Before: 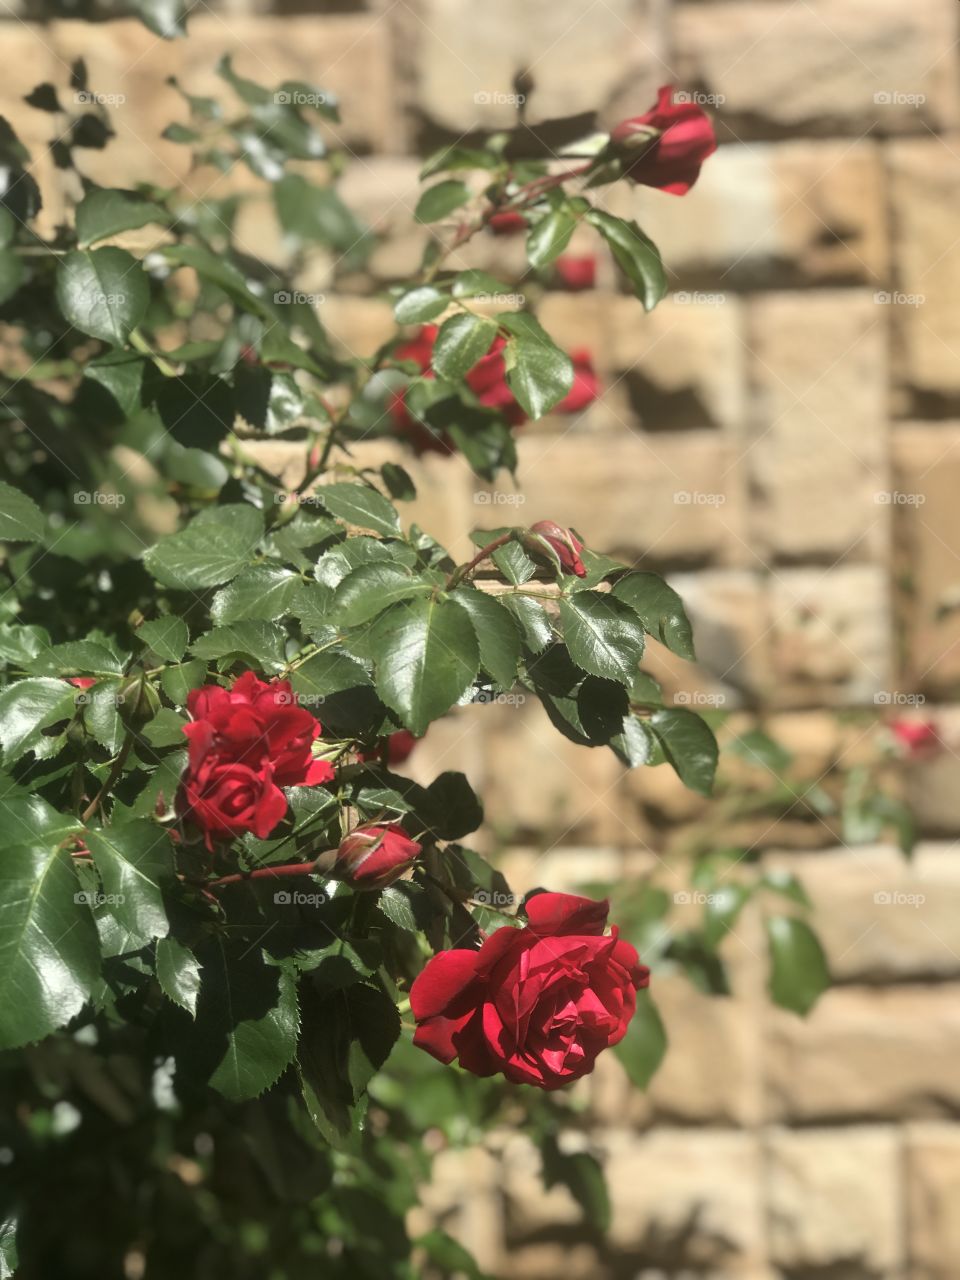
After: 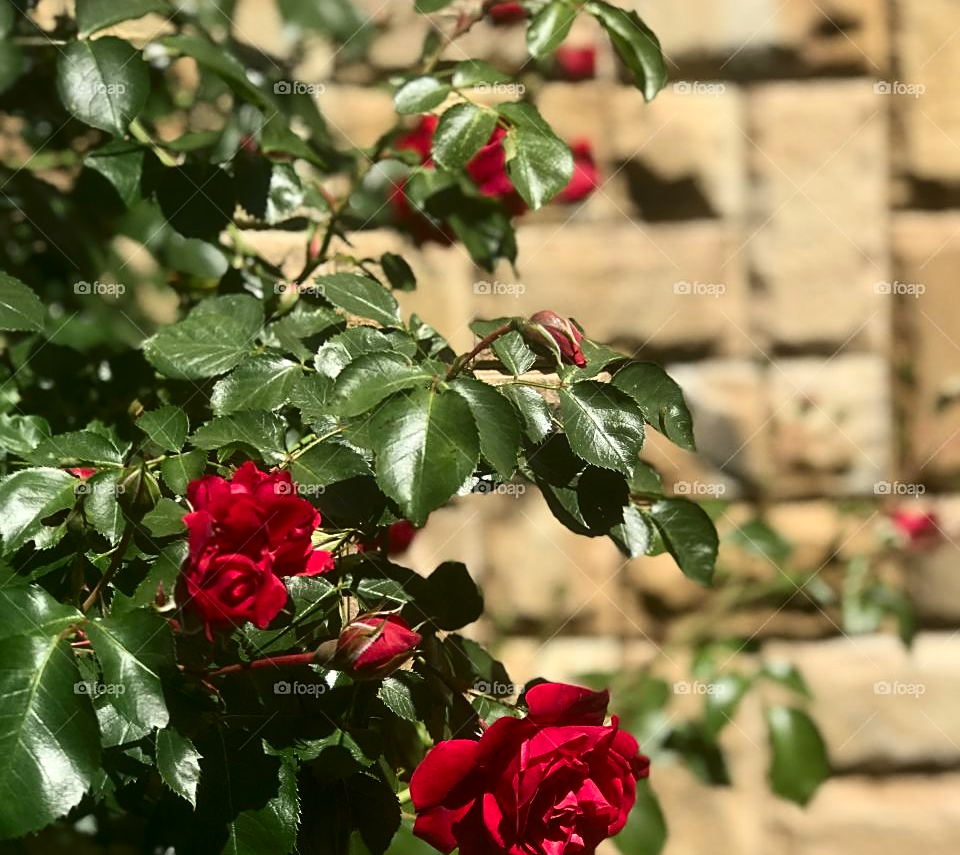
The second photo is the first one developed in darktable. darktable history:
sharpen: on, module defaults
contrast brightness saturation: contrast 0.205, brightness -0.101, saturation 0.207
crop: top 16.47%, bottom 16.707%
